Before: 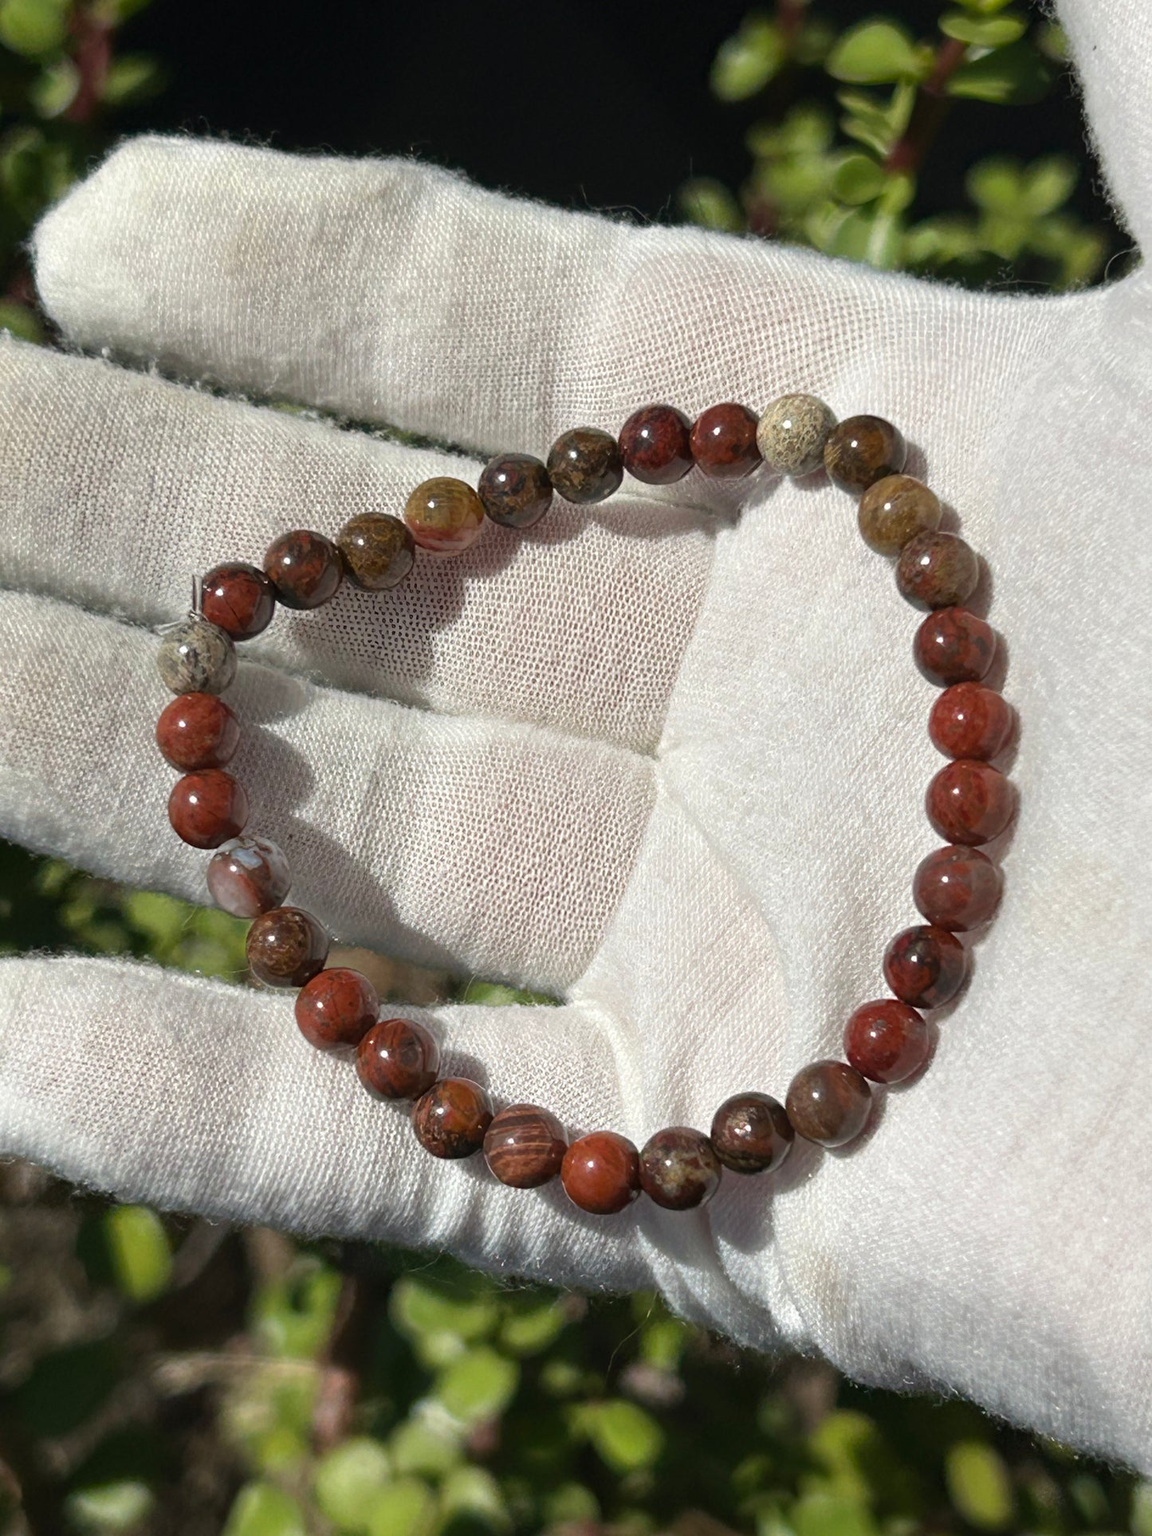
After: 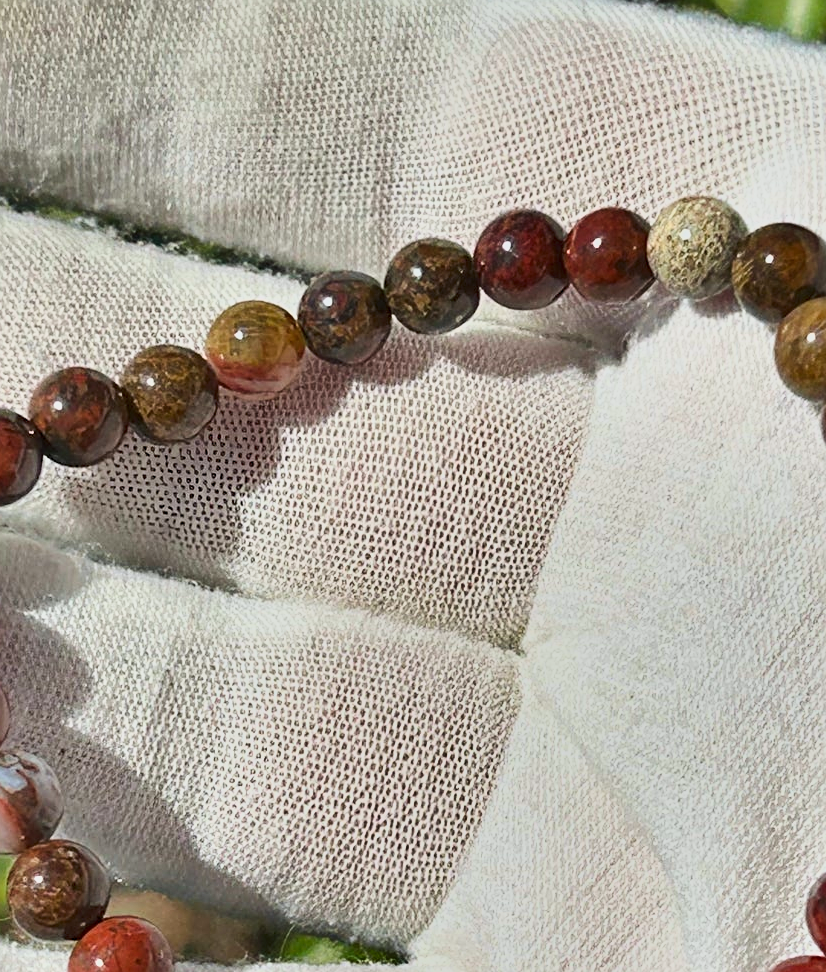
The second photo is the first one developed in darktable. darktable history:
base curve: curves: ch0 [(0, 0) (0.025, 0.046) (0.112, 0.277) (0.467, 0.74) (0.814, 0.929) (1, 0.942)]
white balance: red 0.986, blue 1.01
sharpen: on, module defaults
crop: left 20.932%, top 15.471%, right 21.848%, bottom 34.081%
shadows and highlights: white point adjustment -3.64, highlights -63.34, highlights color adjustment 42%, soften with gaussian
